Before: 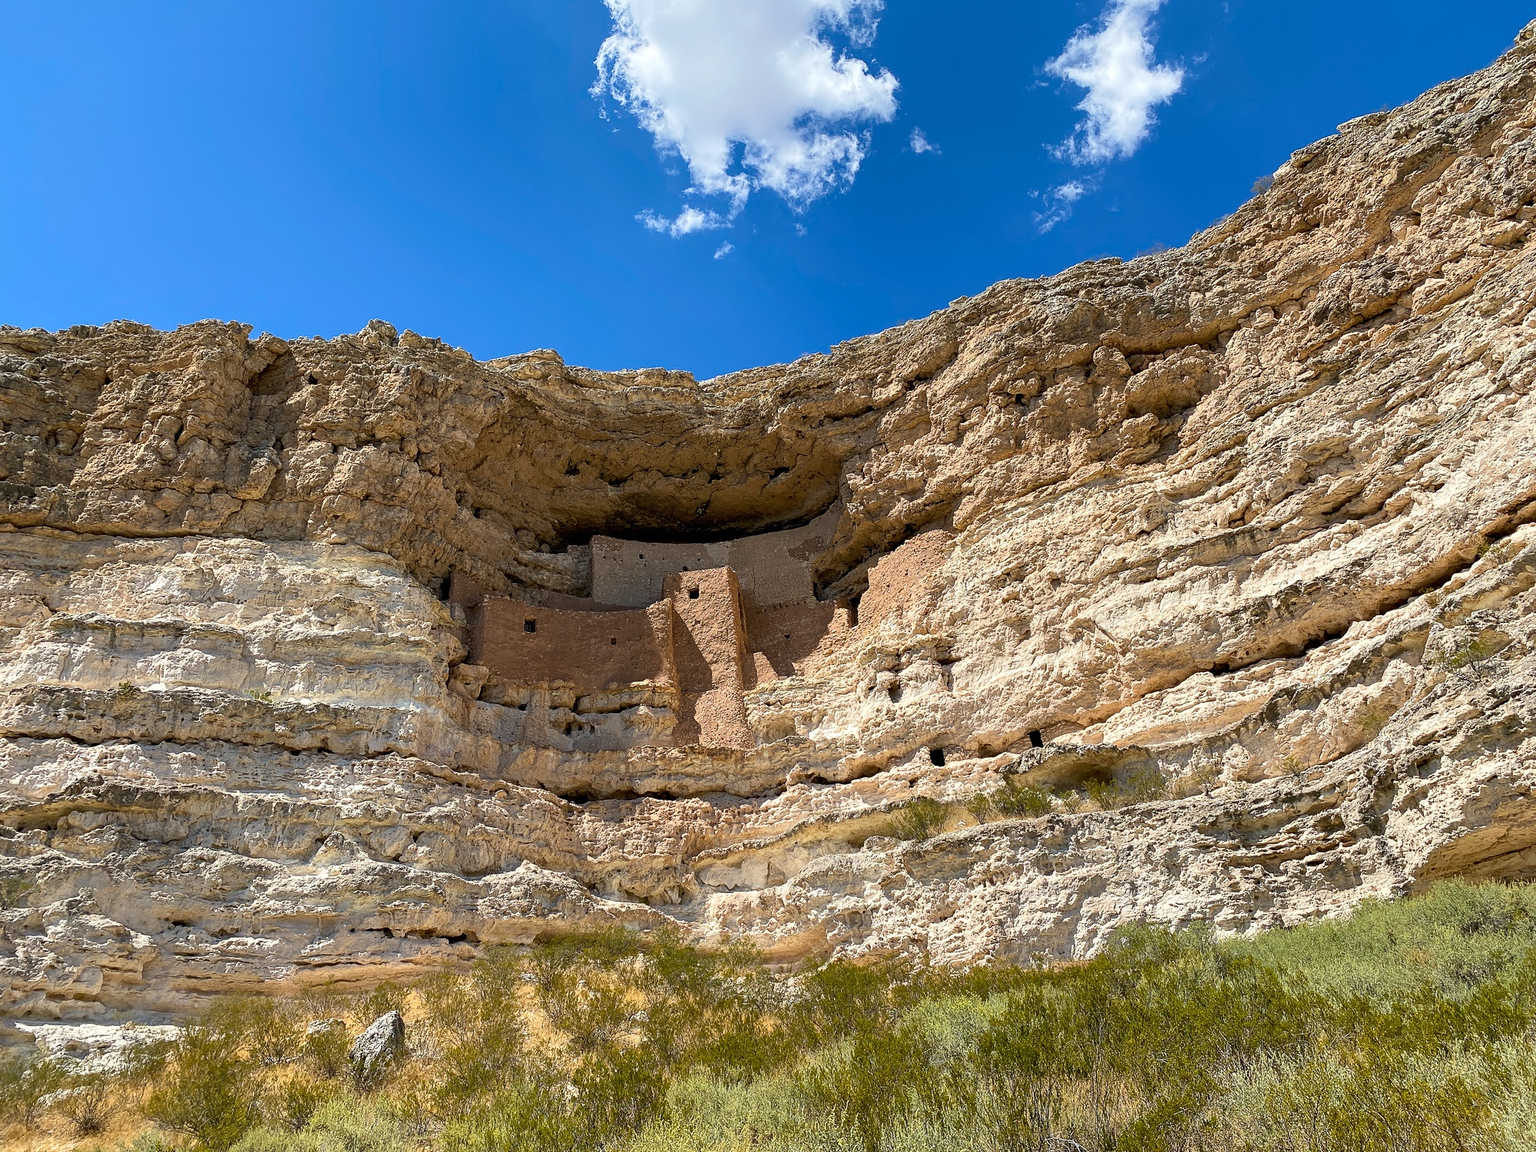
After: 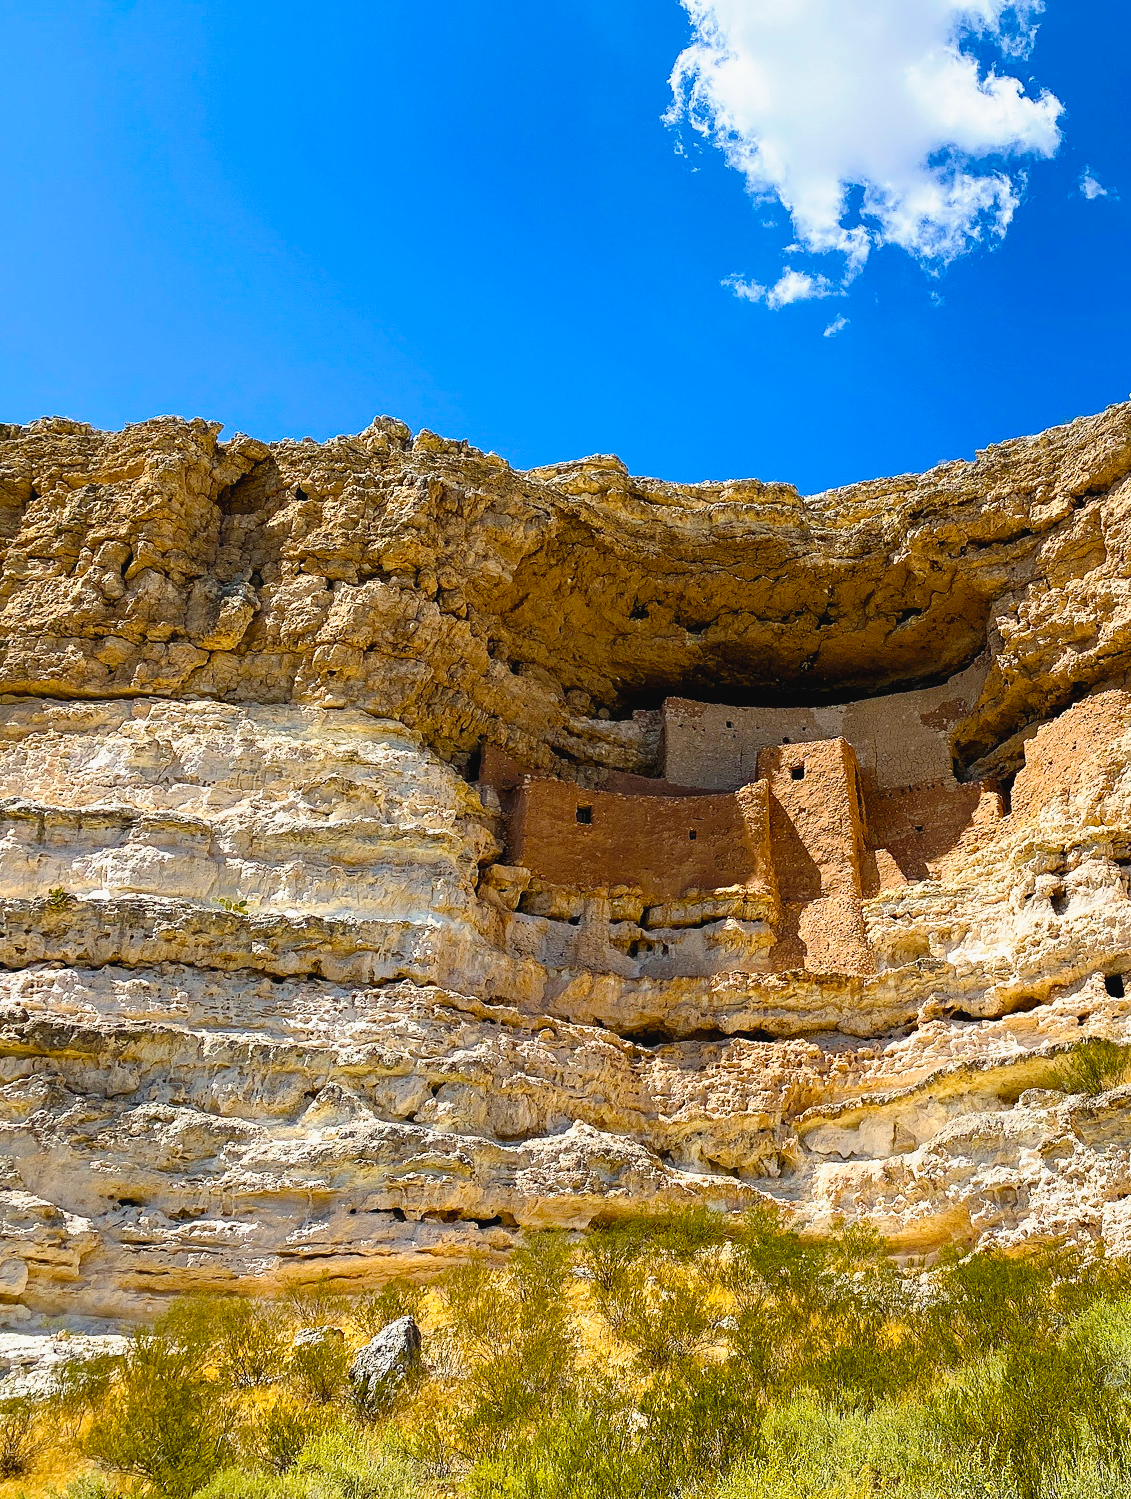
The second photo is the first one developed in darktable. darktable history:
crop: left 5.312%, right 38.136%
tone curve: curves: ch0 [(0.003, 0.029) (0.037, 0.036) (0.149, 0.117) (0.297, 0.318) (0.422, 0.474) (0.531, 0.6) (0.743, 0.809) (0.889, 0.941) (1, 0.98)]; ch1 [(0, 0) (0.305, 0.325) (0.453, 0.437) (0.482, 0.479) (0.501, 0.5) (0.506, 0.503) (0.564, 0.578) (0.587, 0.625) (0.666, 0.727) (1, 1)]; ch2 [(0, 0) (0.323, 0.277) (0.408, 0.399) (0.45, 0.48) (0.499, 0.502) (0.512, 0.523) (0.57, 0.595) (0.653, 0.671) (0.768, 0.744) (1, 1)], preserve colors none
exposure: compensate highlight preservation false
color balance rgb: perceptual saturation grading › global saturation 37.121%, global vibrance 14.62%
